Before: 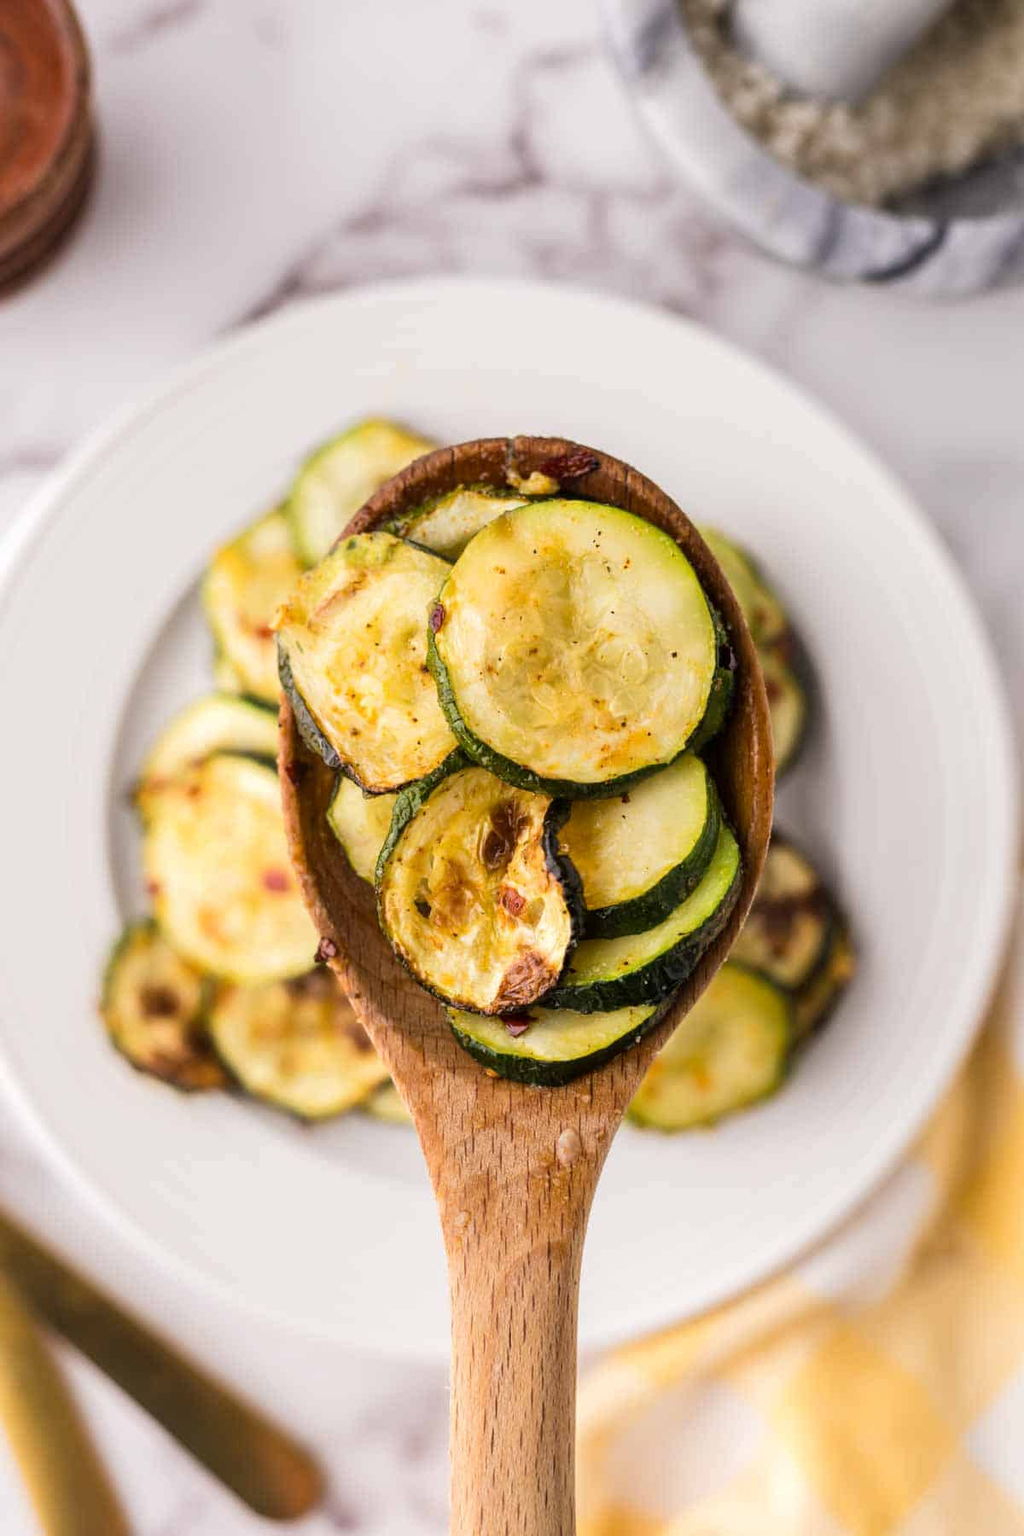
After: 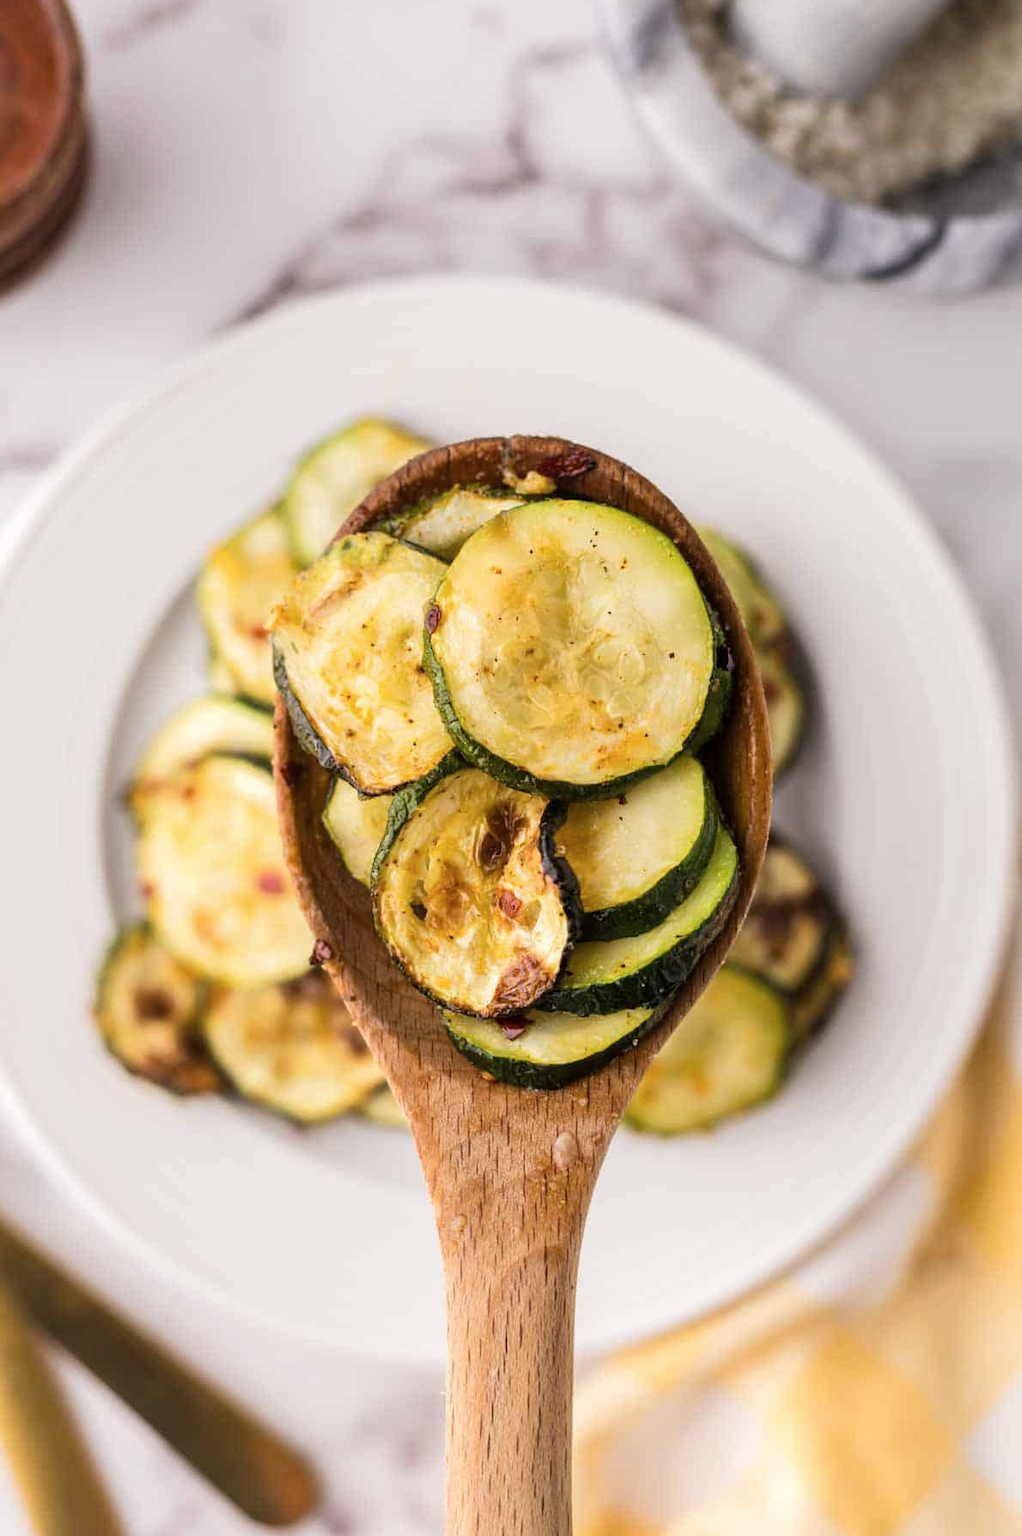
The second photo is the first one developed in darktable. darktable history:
contrast brightness saturation: saturation -0.068
crop and rotate: left 0.672%, top 0.272%, bottom 0.297%
